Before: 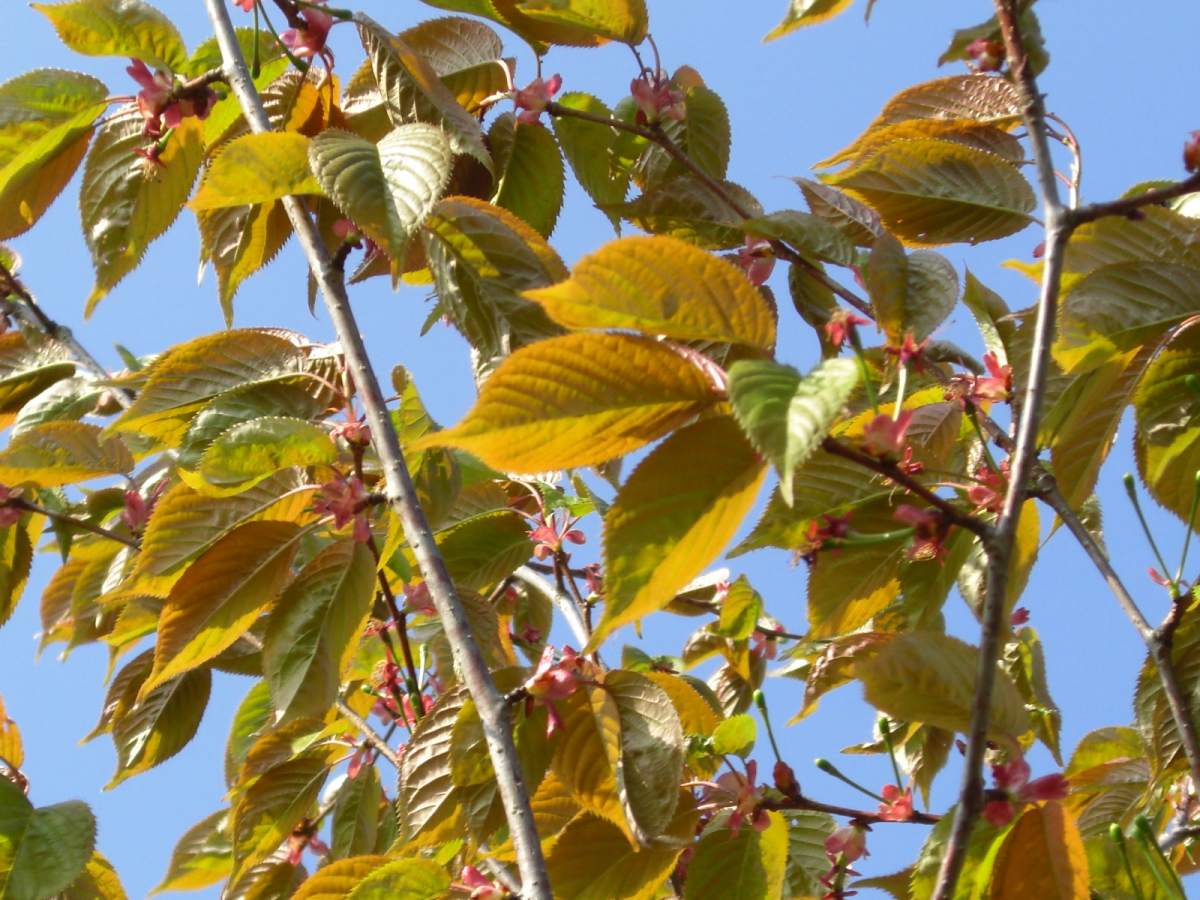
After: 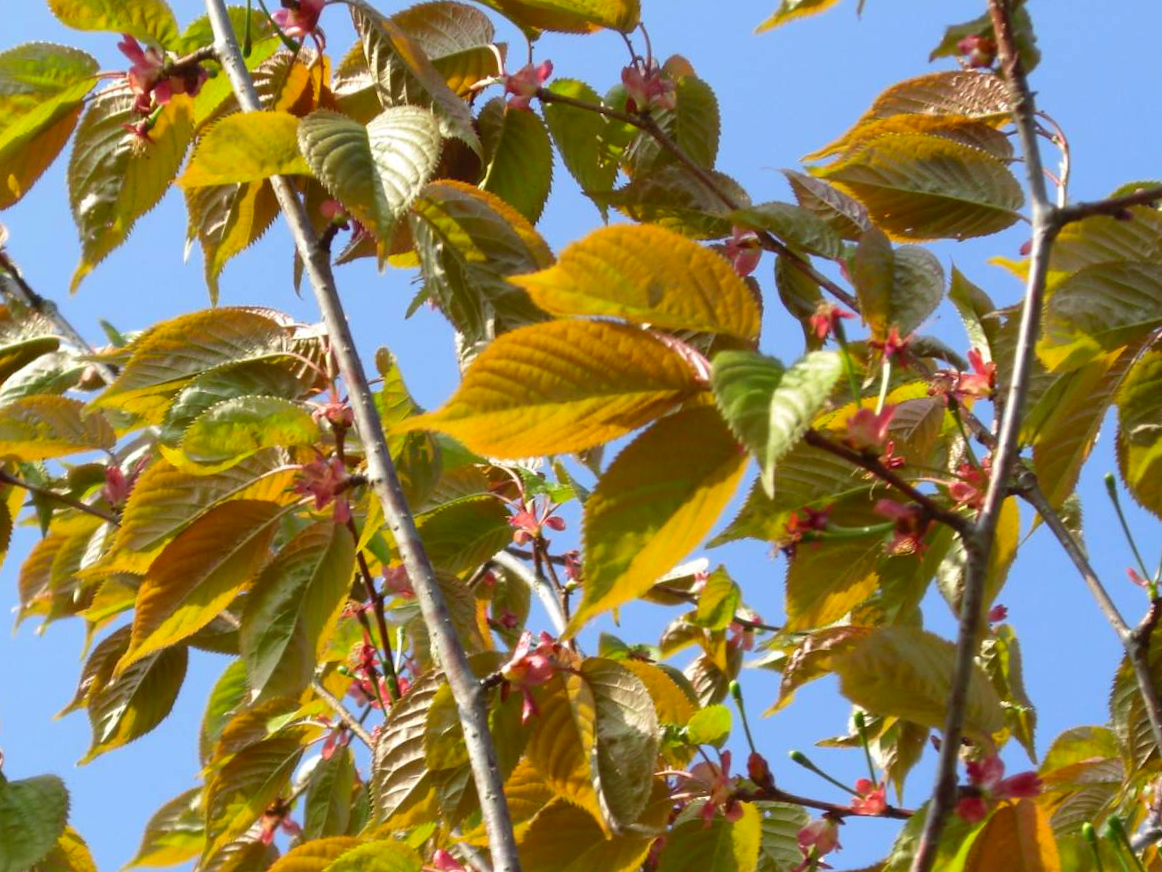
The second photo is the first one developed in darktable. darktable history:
crop and rotate: angle -1.38°
contrast brightness saturation: saturation 0.103
